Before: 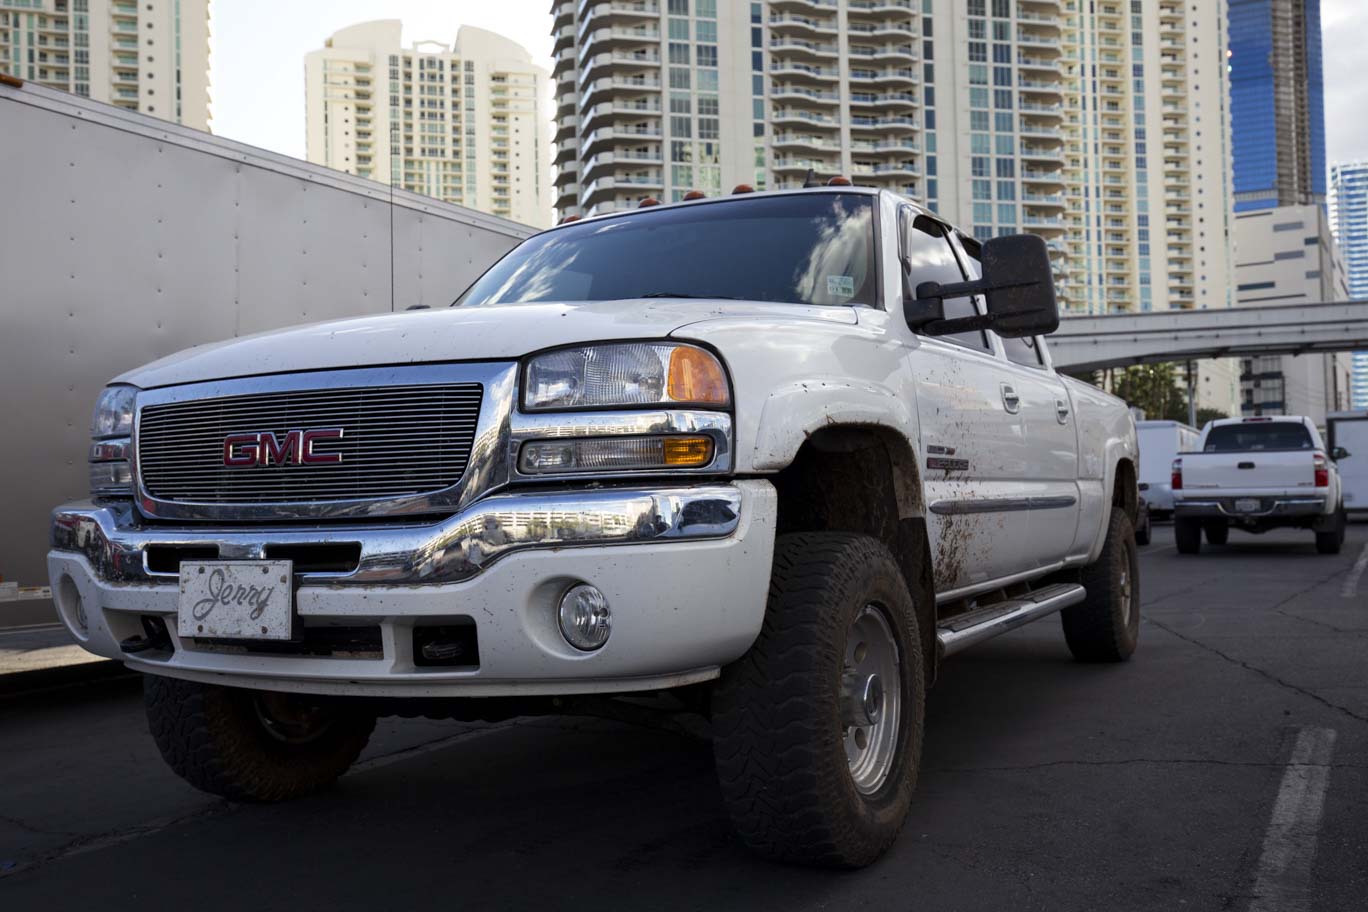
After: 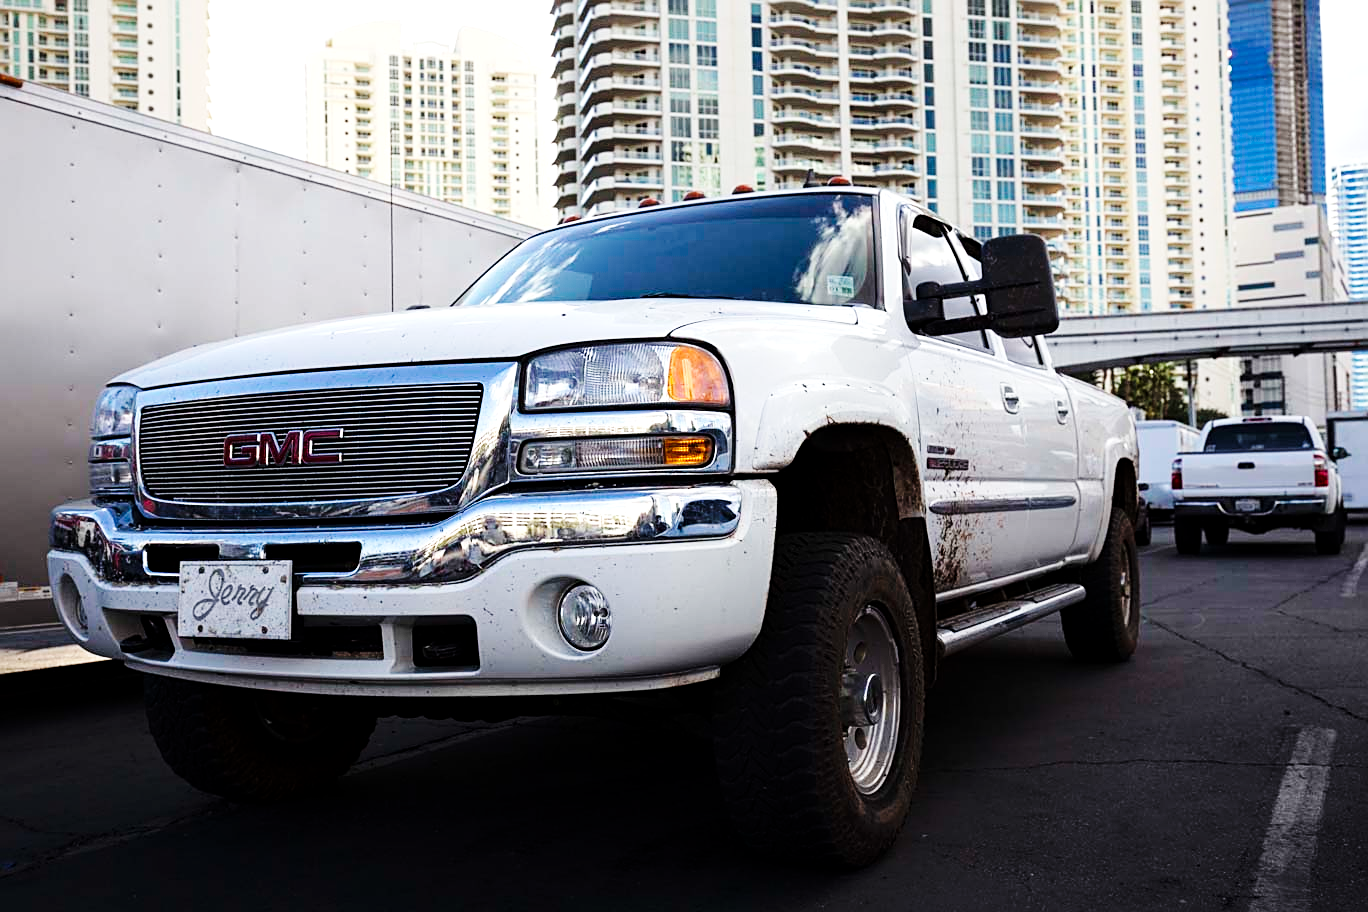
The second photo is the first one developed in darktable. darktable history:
sharpen: amount 0.496
base curve: curves: ch0 [(0, 0) (0.032, 0.025) (0.121, 0.166) (0.206, 0.329) (0.605, 0.79) (1, 1)], preserve colors none
tone equalizer: -8 EV -0.384 EV, -7 EV -0.41 EV, -6 EV -0.297 EV, -5 EV -0.25 EV, -3 EV 0.248 EV, -2 EV 0.36 EV, -1 EV 0.397 EV, +0 EV 0.446 EV
